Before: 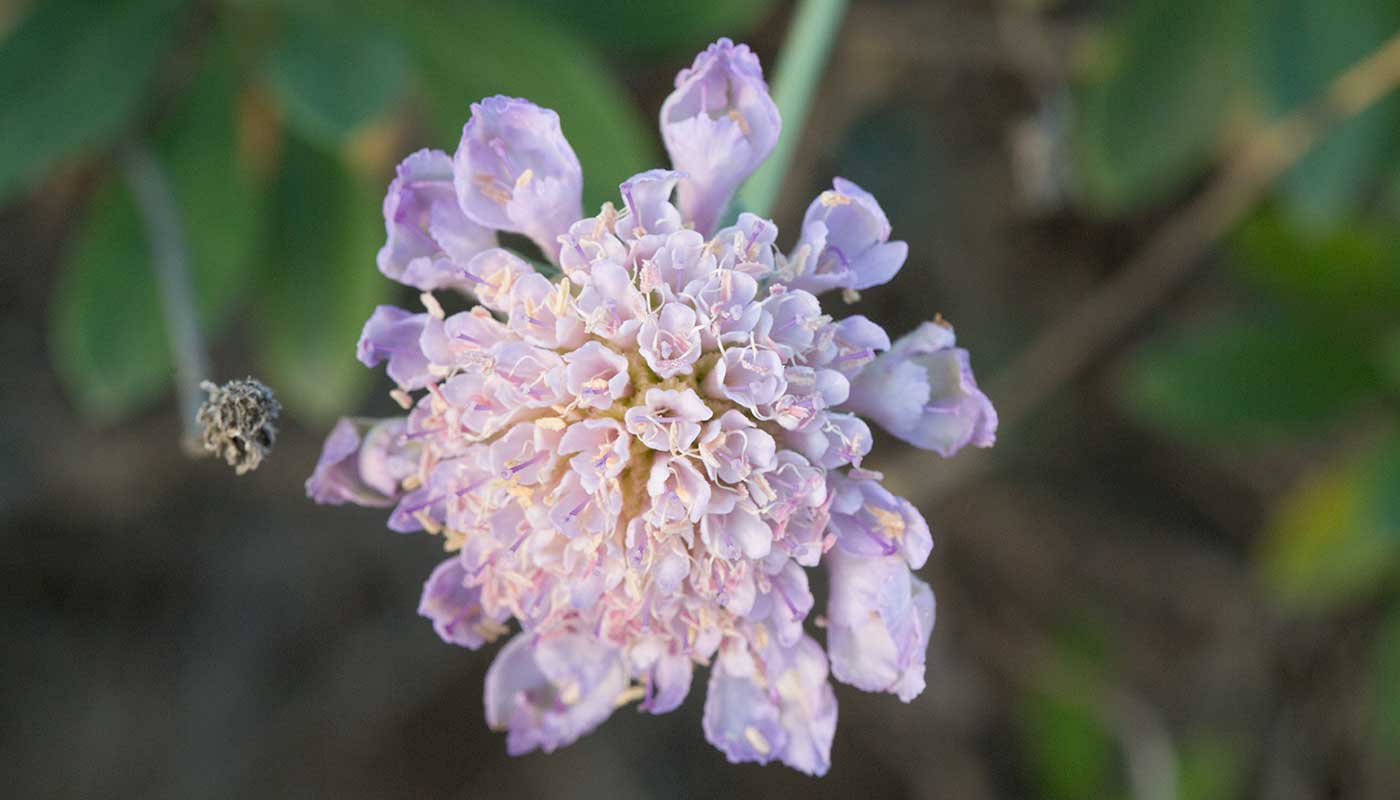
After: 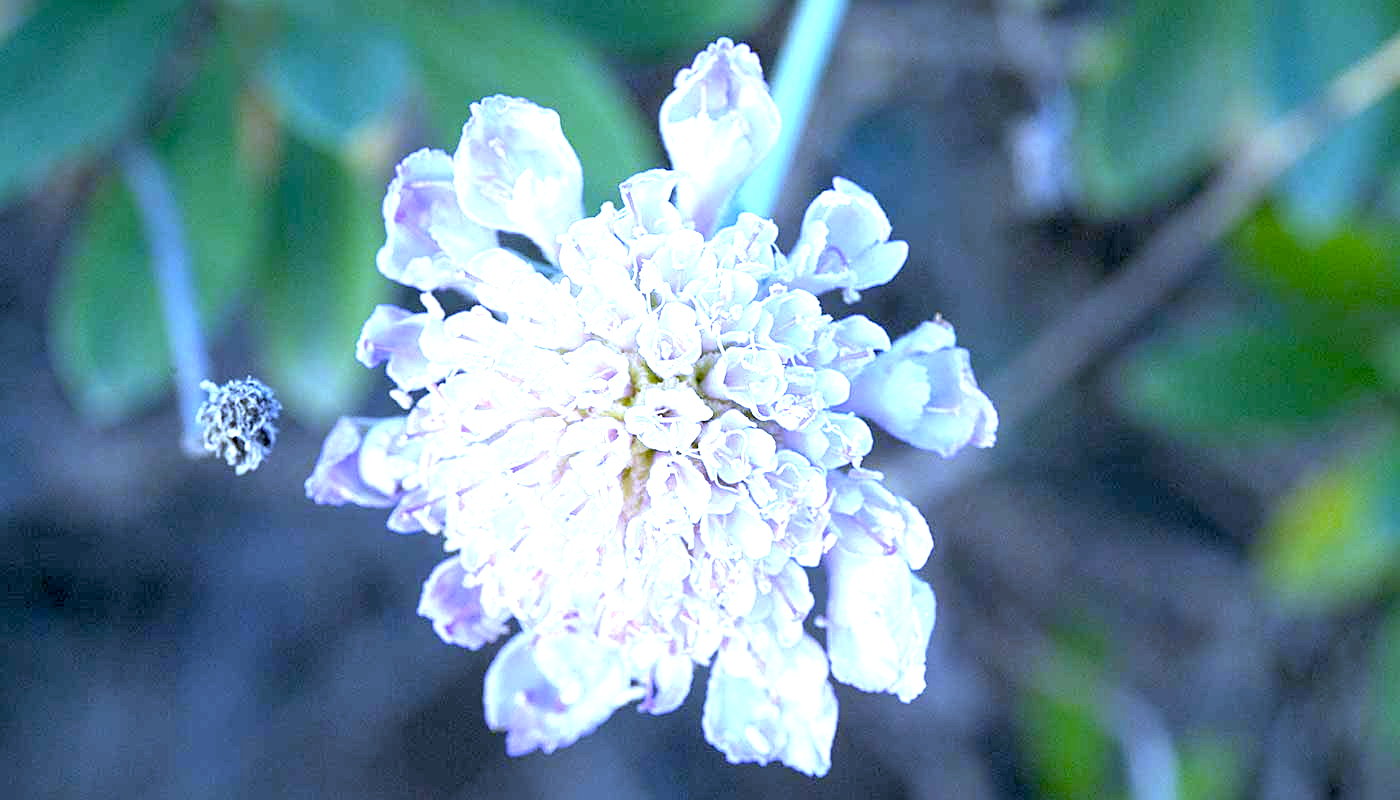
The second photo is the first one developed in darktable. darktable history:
exposure: black level correction 0.009, exposure 1.425 EV, compensate highlight preservation false
sharpen: on, module defaults
white balance: red 0.766, blue 1.537
